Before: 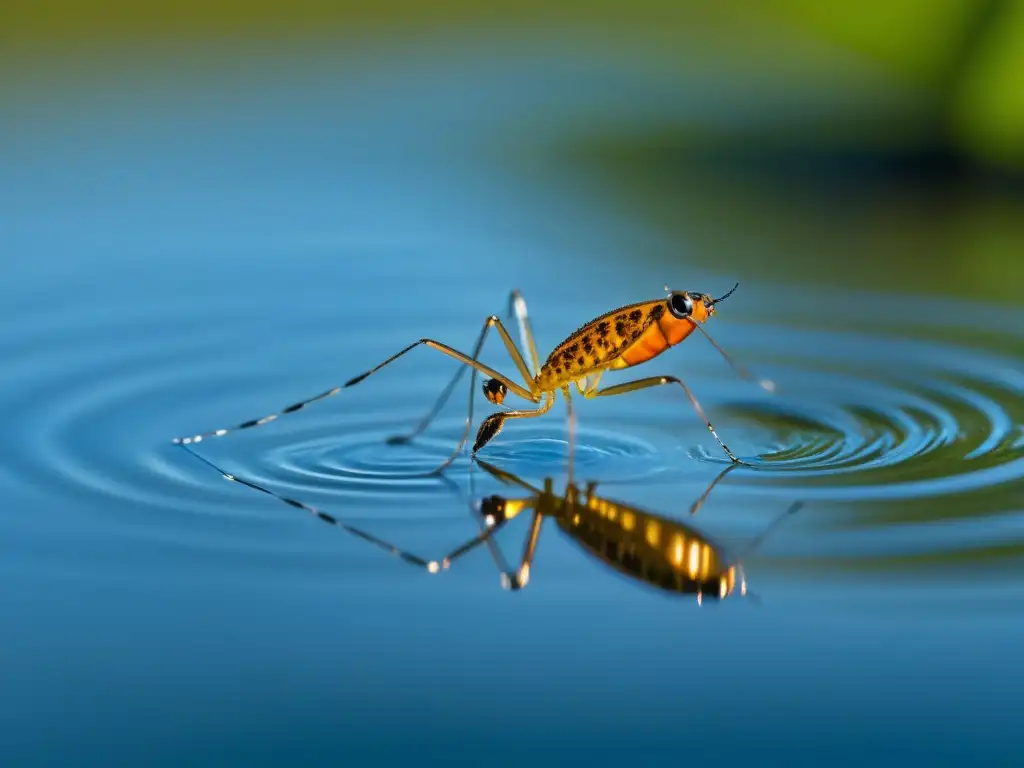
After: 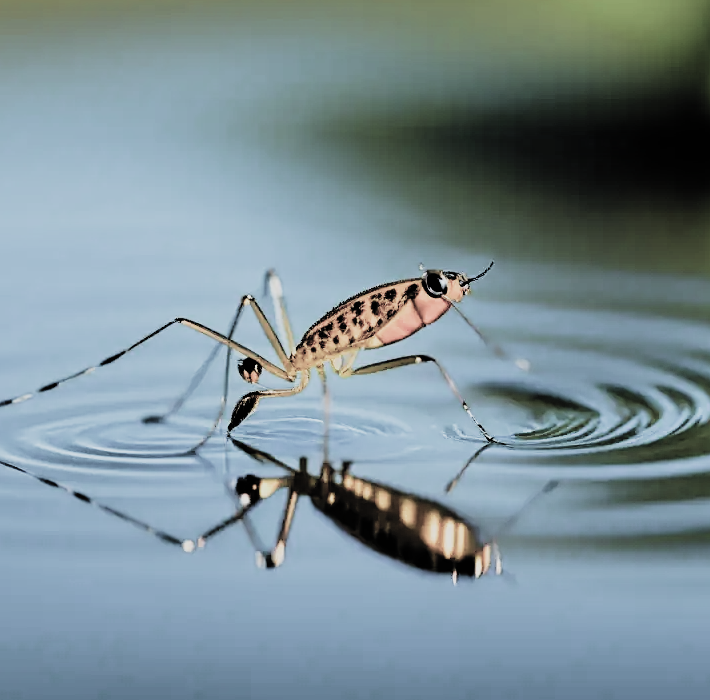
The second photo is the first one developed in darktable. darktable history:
tone curve: curves: ch0 [(0, 0) (0.091, 0.066) (0.184, 0.16) (0.491, 0.519) (0.748, 0.765) (1, 0.919)]; ch1 [(0, 0) (0.179, 0.173) (0.322, 0.32) (0.424, 0.424) (0.502, 0.504) (0.56, 0.575) (0.631, 0.675) (0.777, 0.806) (1, 1)]; ch2 [(0, 0) (0.434, 0.447) (0.485, 0.495) (0.524, 0.563) (0.676, 0.691) (1, 1)], preserve colors none
crop and rotate: left 23.963%, top 2.862%, right 6.672%, bottom 5.987%
filmic rgb: black relative exposure -5.11 EV, white relative exposure 3.96 EV, threshold 2.98 EV, hardness 2.89, contrast 1.392, highlights saturation mix -20.19%, color science v4 (2020), enable highlight reconstruction true
contrast brightness saturation: brightness 0.127
sharpen: on, module defaults
